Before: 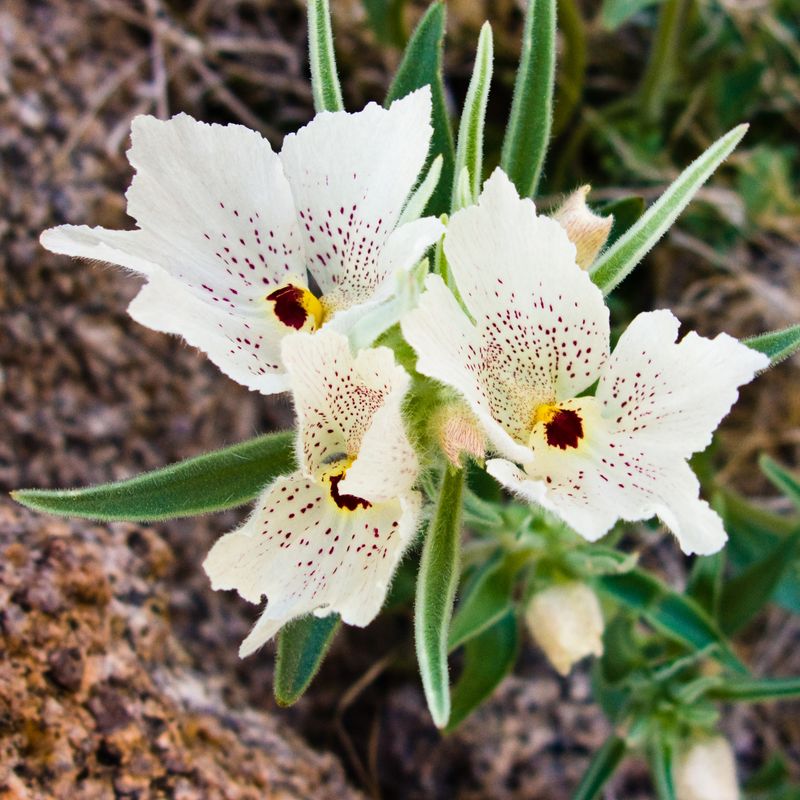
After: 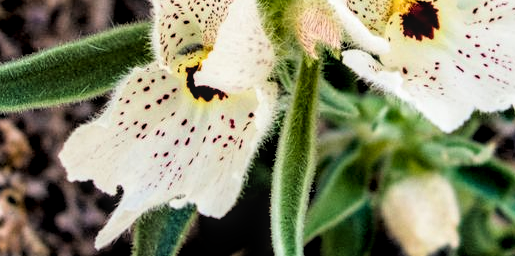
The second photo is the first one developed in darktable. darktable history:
local contrast: detail 140%
filmic rgb: black relative exposure -3.72 EV, white relative exposure 2.77 EV, dynamic range scaling -5.32%, hardness 3.03
crop: left 18.091%, top 51.13%, right 17.525%, bottom 16.85%
